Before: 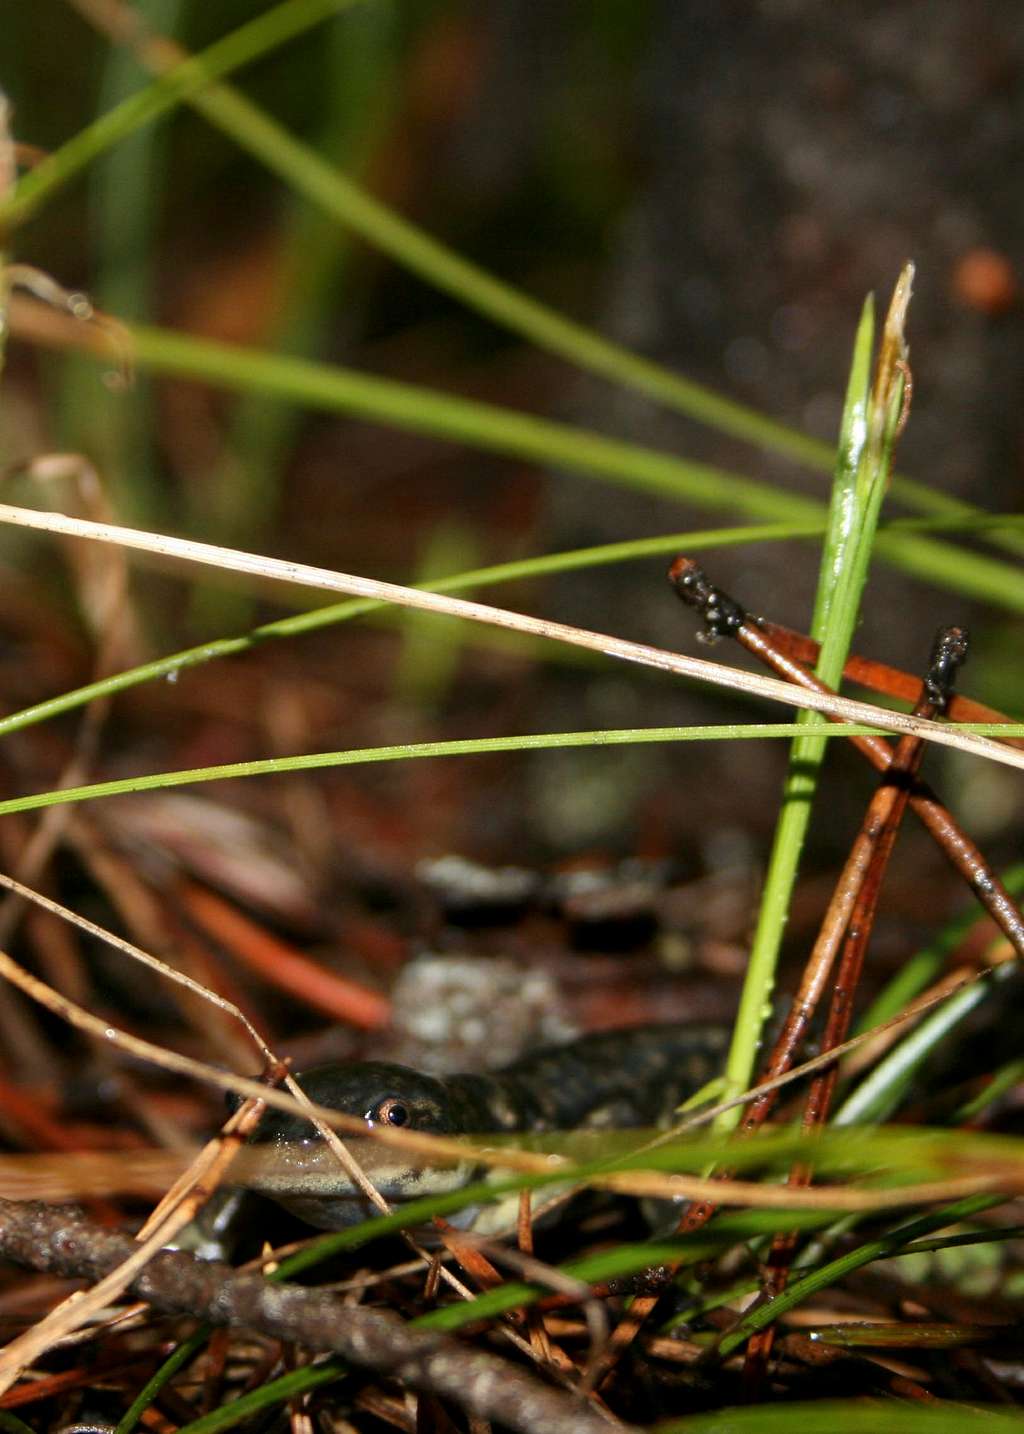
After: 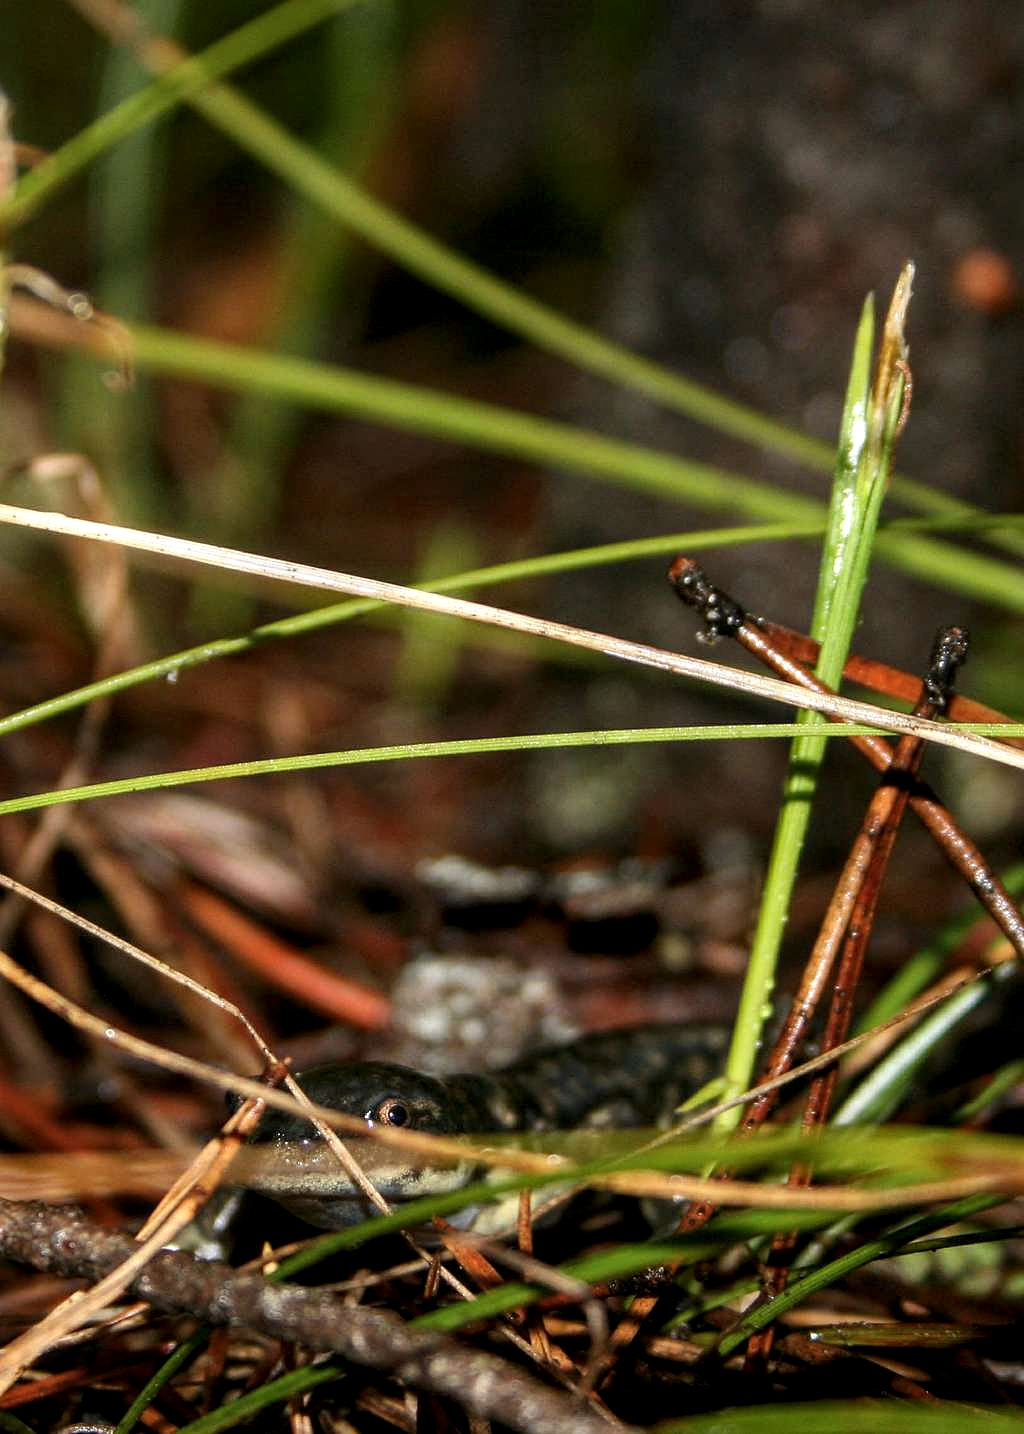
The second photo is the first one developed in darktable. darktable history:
color balance rgb: highlights gain › chroma 0.268%, highlights gain › hue 330.17°, perceptual saturation grading › global saturation 0.851%, contrast 5.081%
sharpen: radius 1.017
local contrast: detail 130%
